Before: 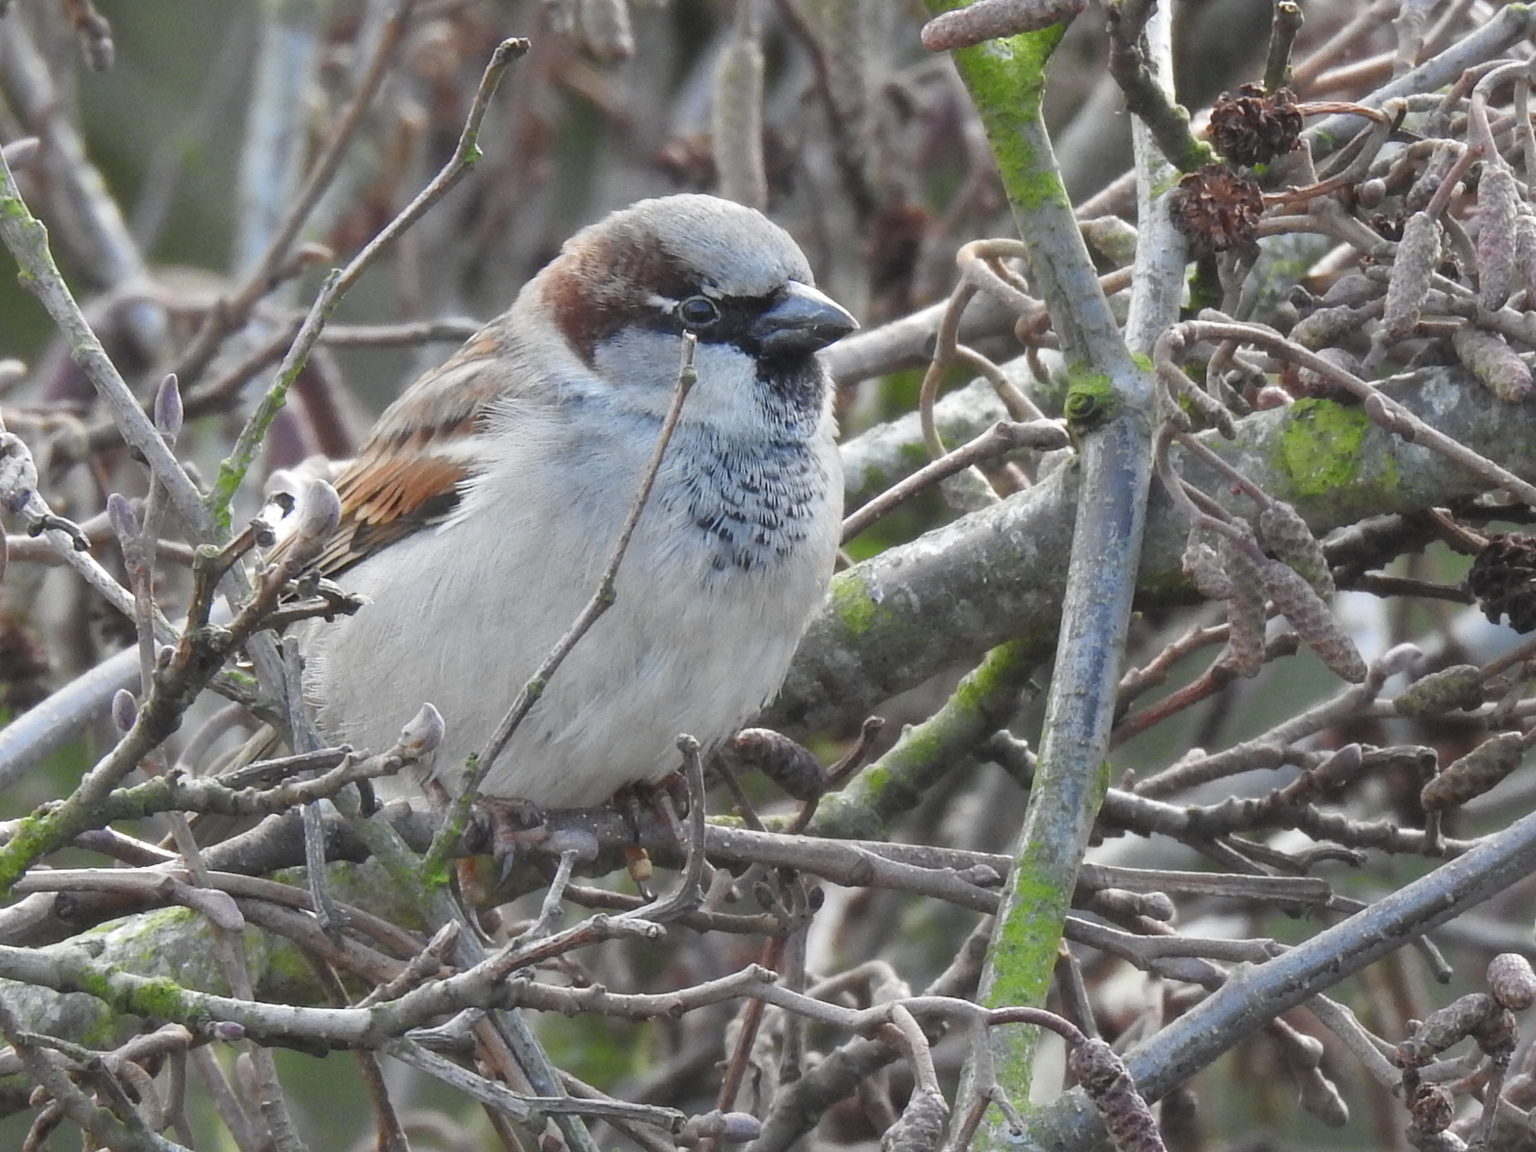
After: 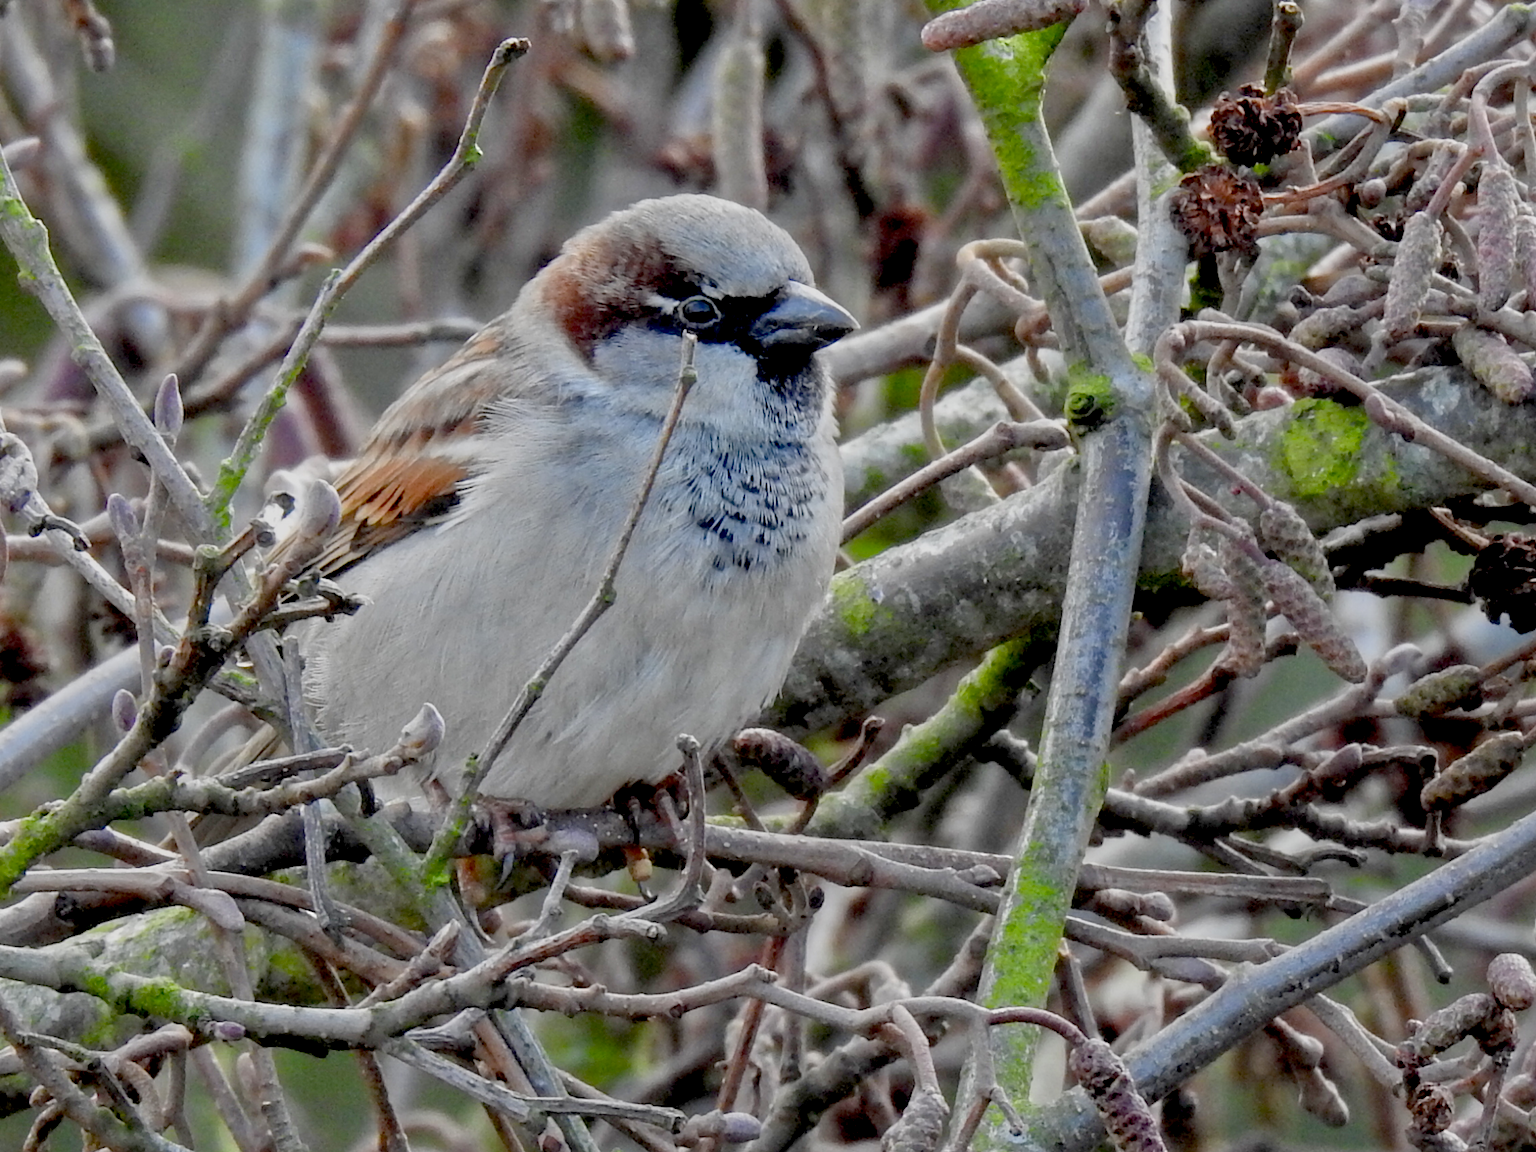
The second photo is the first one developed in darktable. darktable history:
exposure: black level correction 0.04, exposure 0.5 EV, compensate highlight preservation false
tone equalizer: -8 EV -0.002 EV, -7 EV 0.005 EV, -6 EV -0.008 EV, -5 EV 0.007 EV, -4 EV -0.042 EV, -3 EV -0.233 EV, -2 EV -0.662 EV, -1 EV -0.983 EV, +0 EV -0.969 EV, smoothing diameter 2%, edges refinement/feathering 20, mask exposure compensation -1.57 EV, filter diffusion 5
